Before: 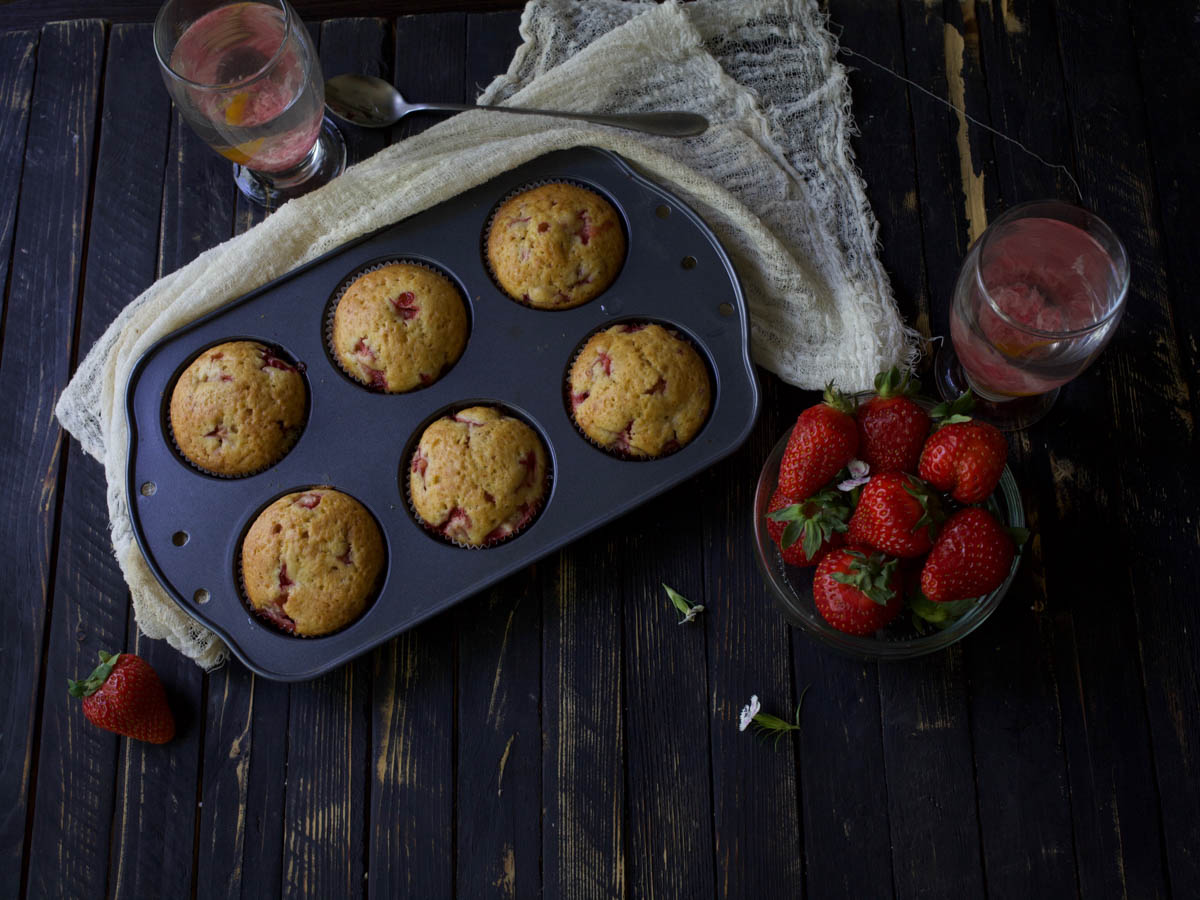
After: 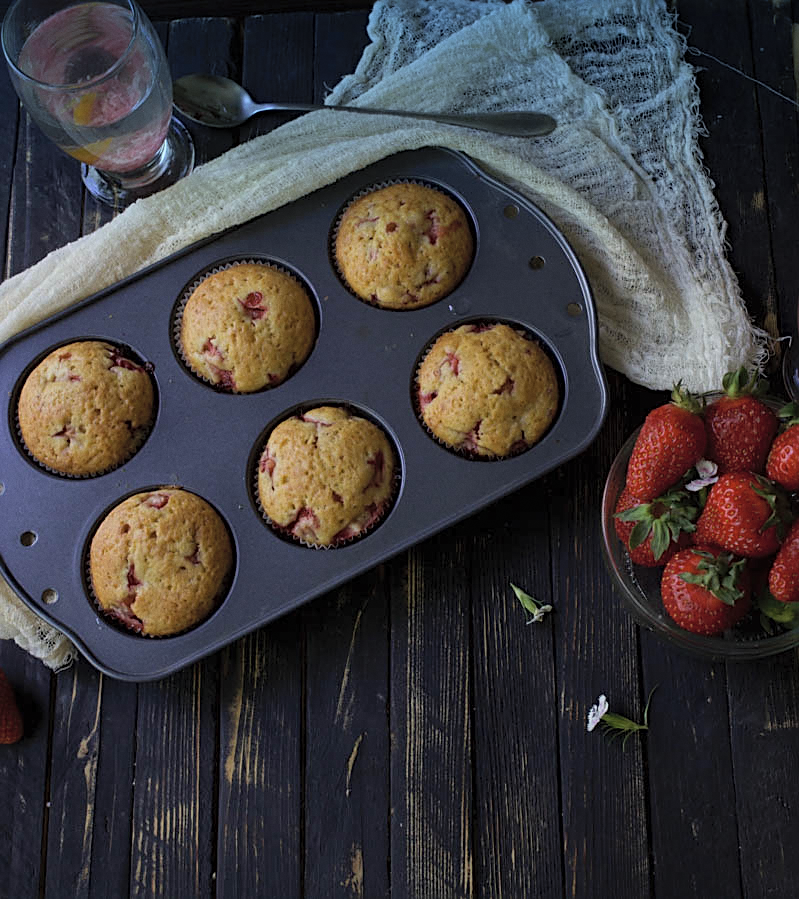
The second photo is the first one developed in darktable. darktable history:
exposure: exposure -0.177 EV, compensate highlight preservation false
crop and rotate: left 12.673%, right 20.66%
sharpen: on, module defaults
contrast brightness saturation: brightness 0.15
grain: coarseness 0.09 ISO, strength 10%
graduated density: density 2.02 EV, hardness 44%, rotation 0.374°, offset 8.21, hue 208.8°, saturation 97%
